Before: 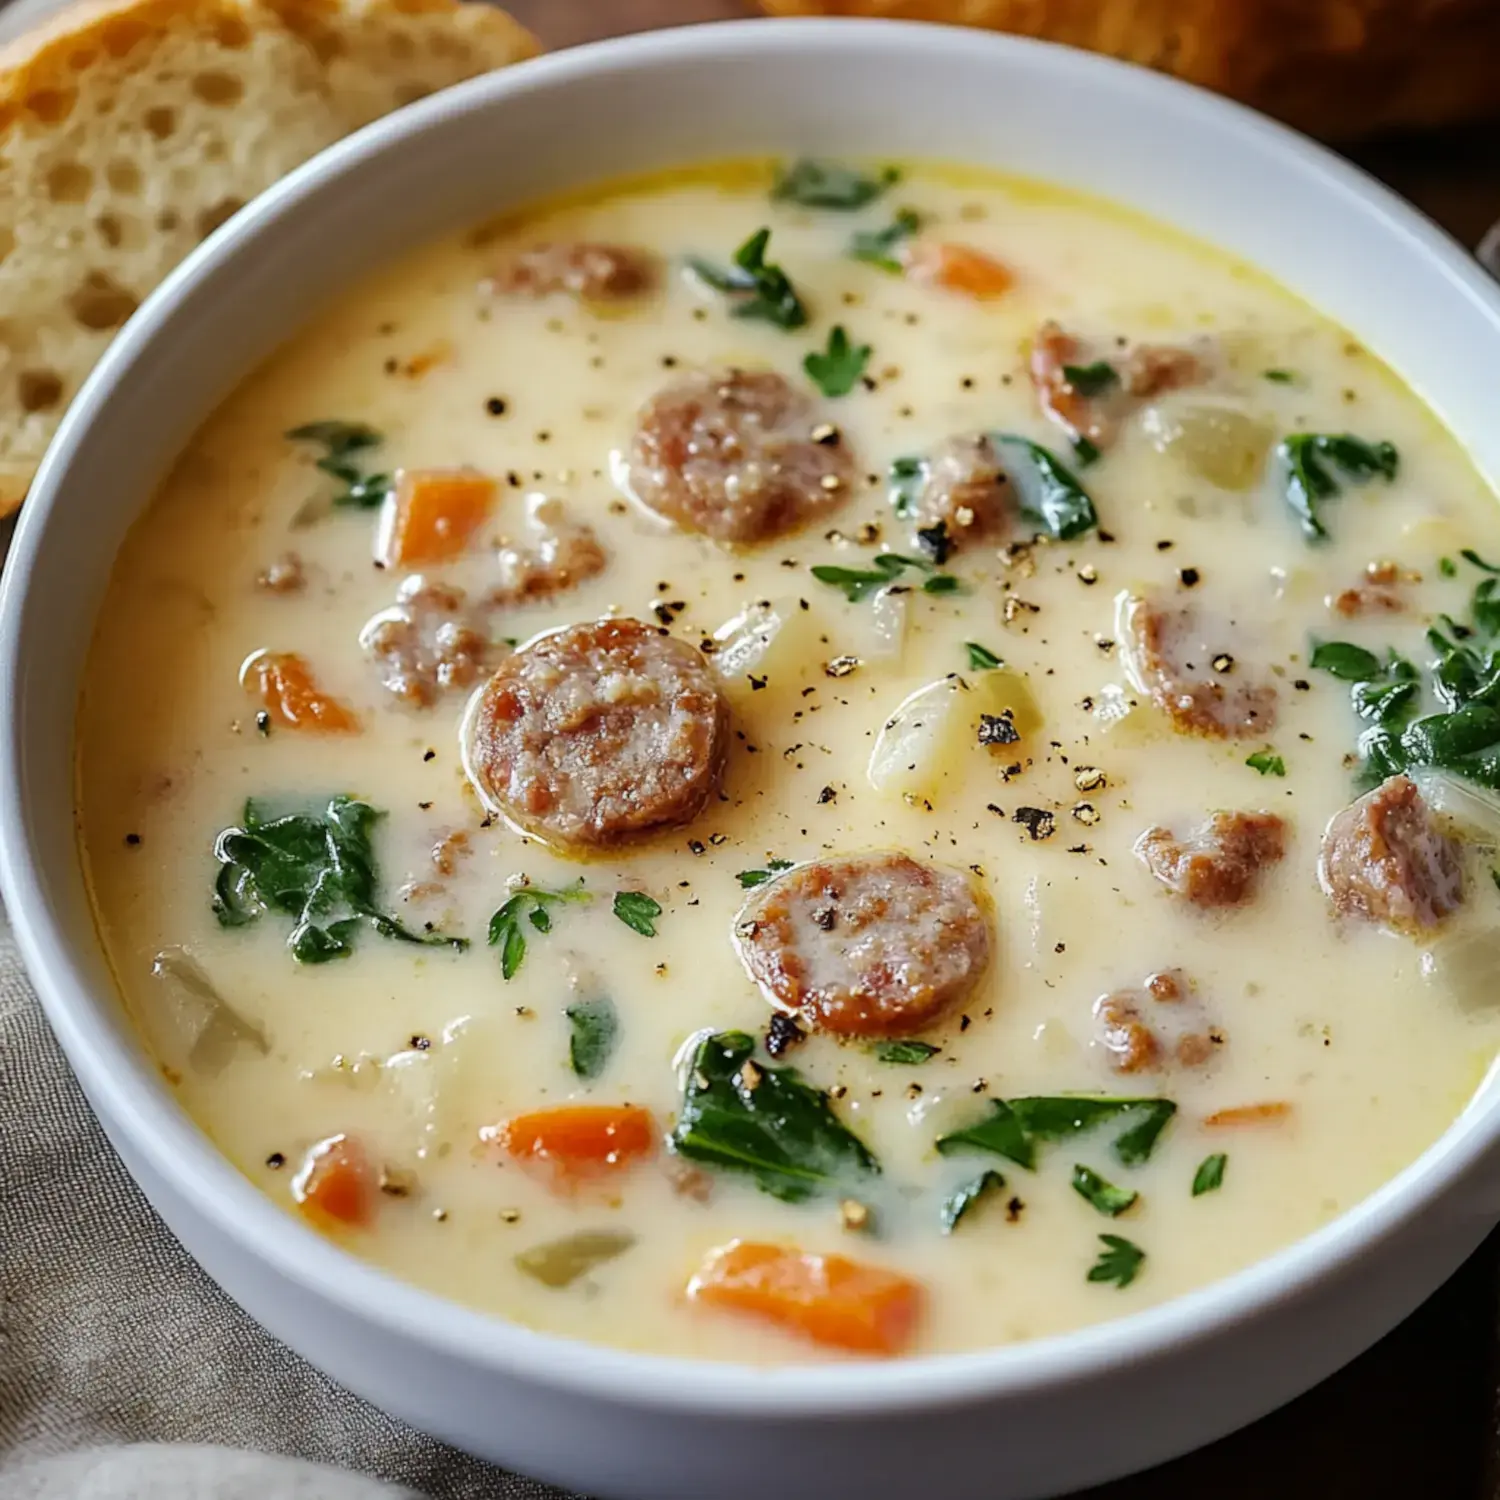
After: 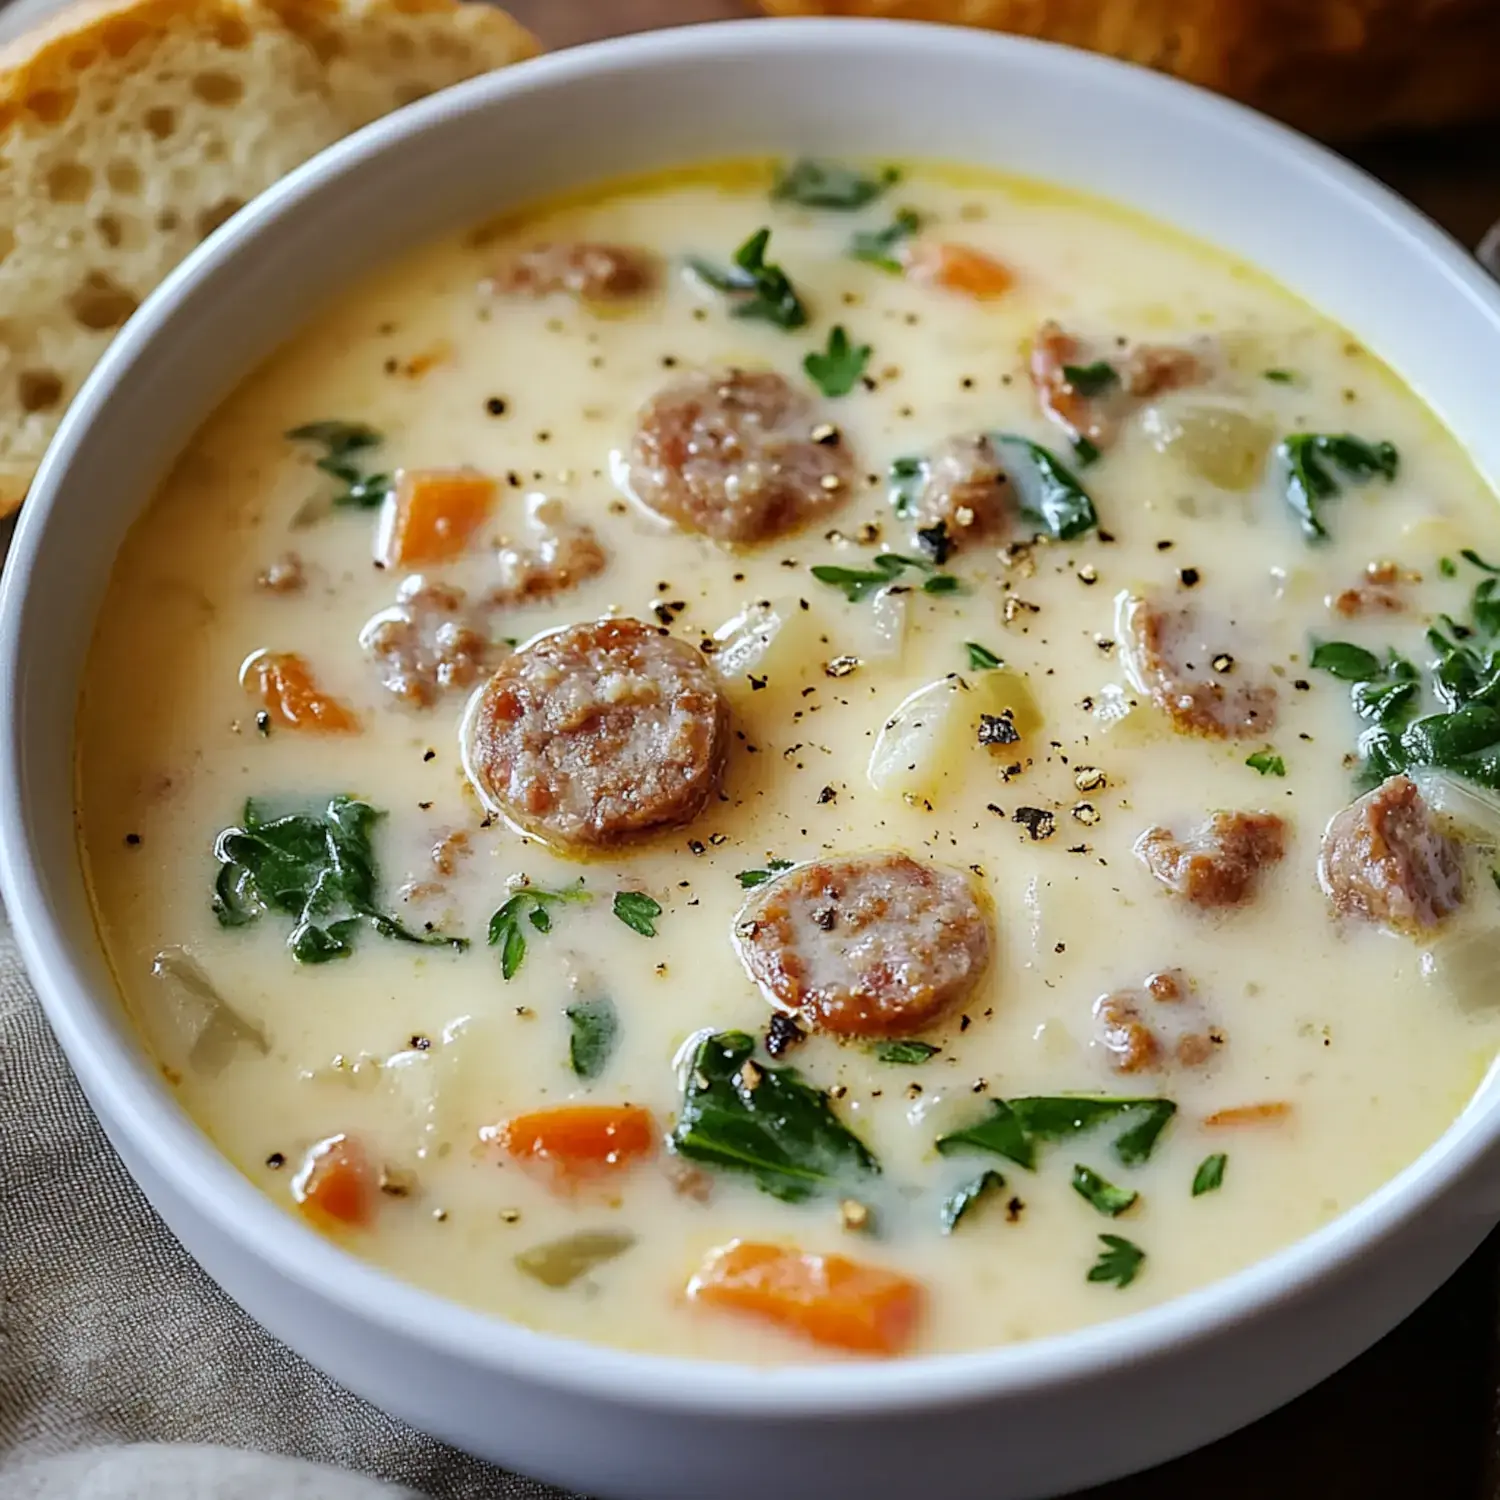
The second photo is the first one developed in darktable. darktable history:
sharpen: amount 0.2
white balance: red 0.98, blue 1.034
